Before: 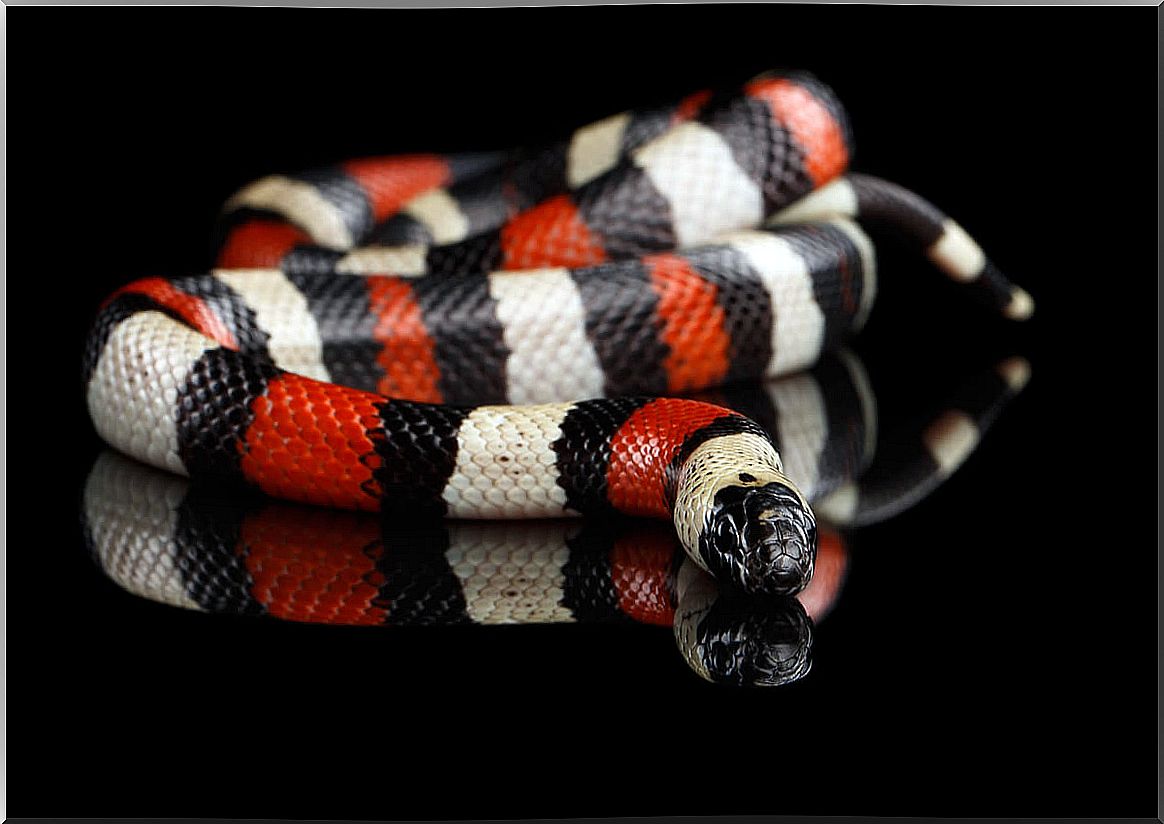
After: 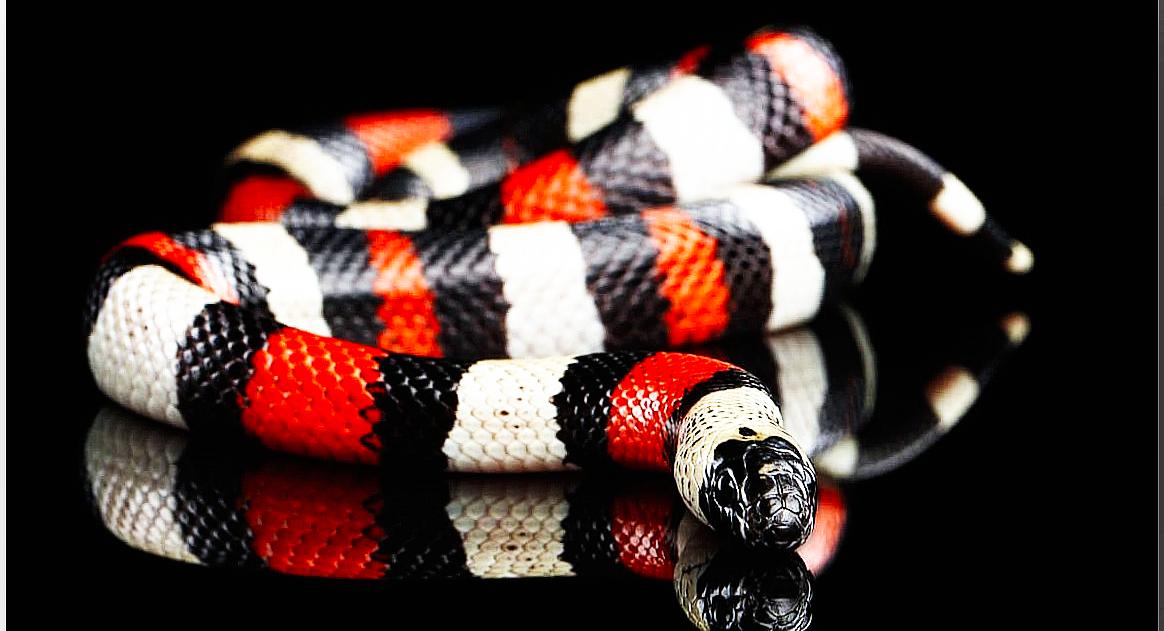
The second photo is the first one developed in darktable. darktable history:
base curve: curves: ch0 [(0, 0) (0.007, 0.004) (0.027, 0.03) (0.046, 0.07) (0.207, 0.54) (0.442, 0.872) (0.673, 0.972) (1, 1)], preserve colors none
crop: top 5.667%, bottom 17.637%
white balance: emerald 1
